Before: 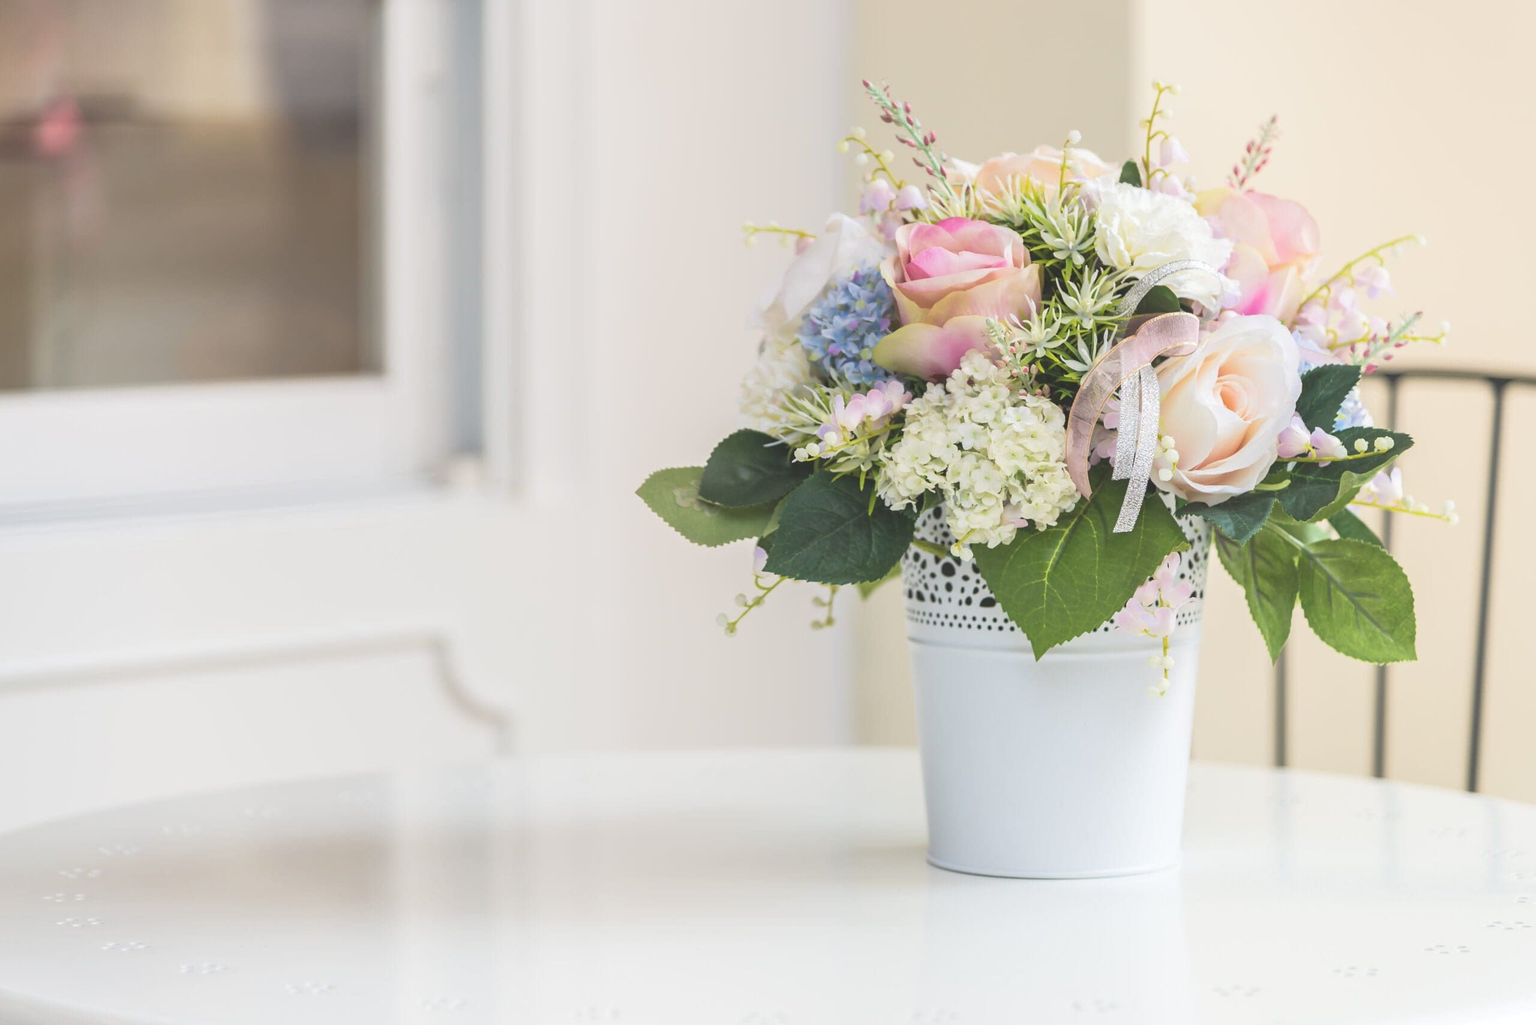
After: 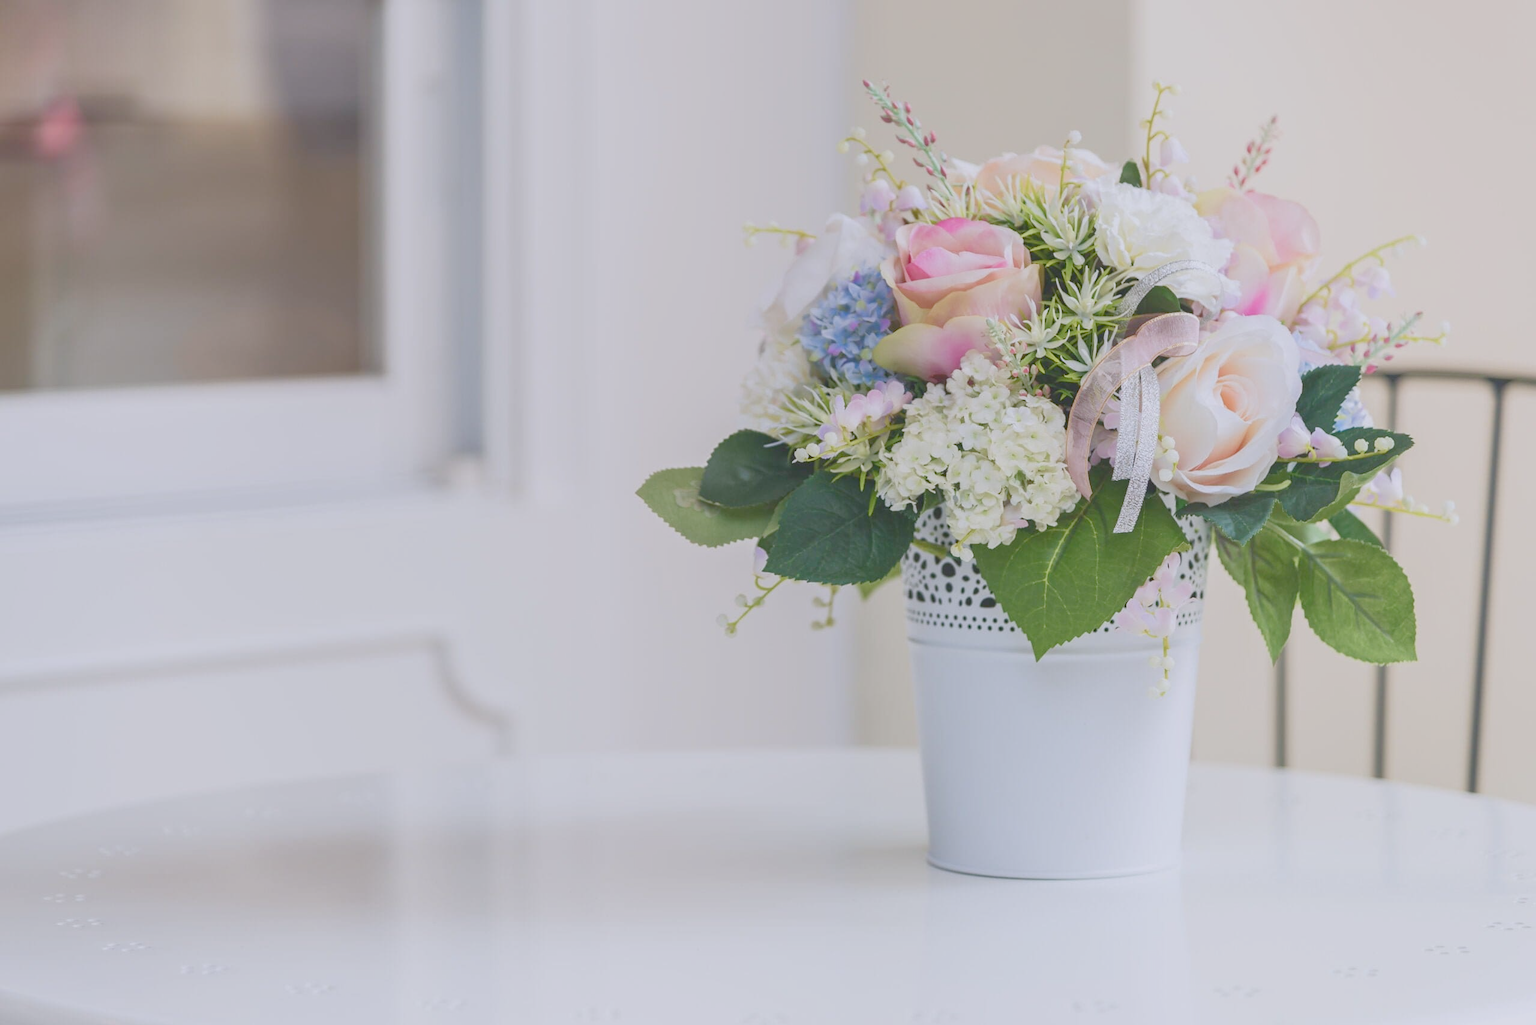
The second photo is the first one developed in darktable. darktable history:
color balance rgb: shadows lift › chroma 1%, shadows lift › hue 113°, highlights gain › chroma 0.2%, highlights gain › hue 333°, perceptual saturation grading › global saturation 20%, perceptual saturation grading › highlights -50%, perceptual saturation grading › shadows 25%, contrast -20%
color calibration: illuminant as shot in camera, x 0.358, y 0.373, temperature 4628.91 K
